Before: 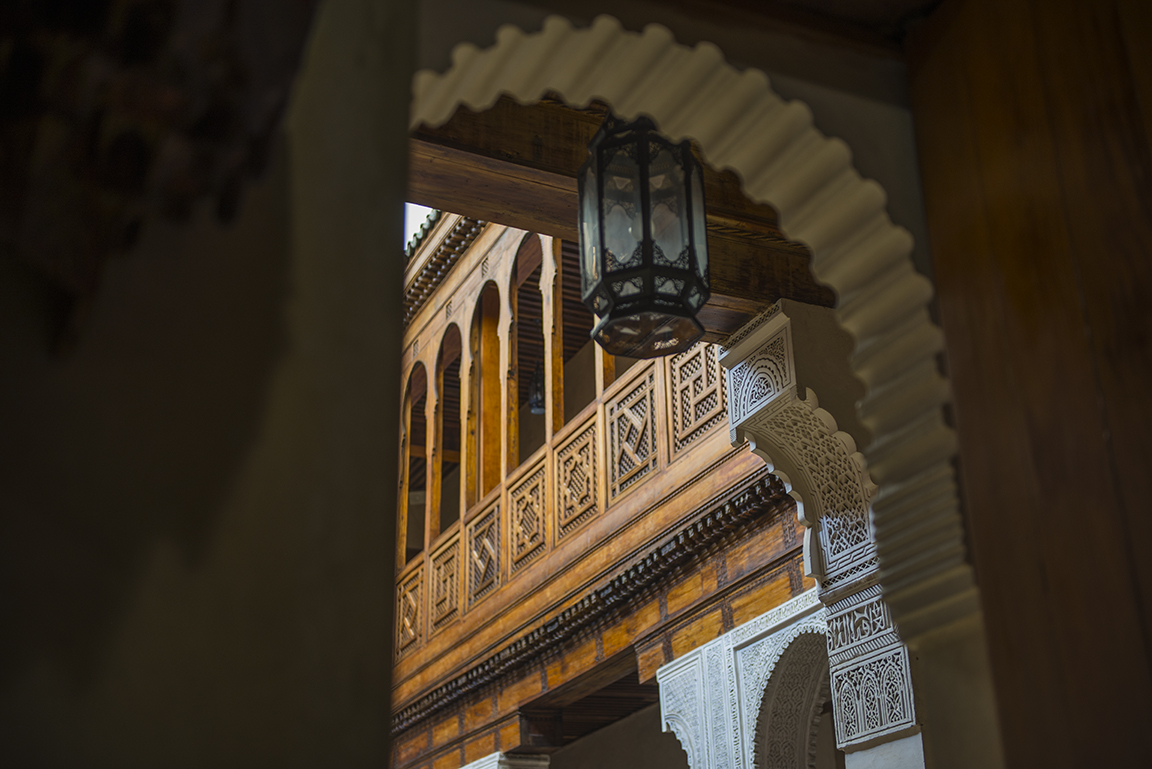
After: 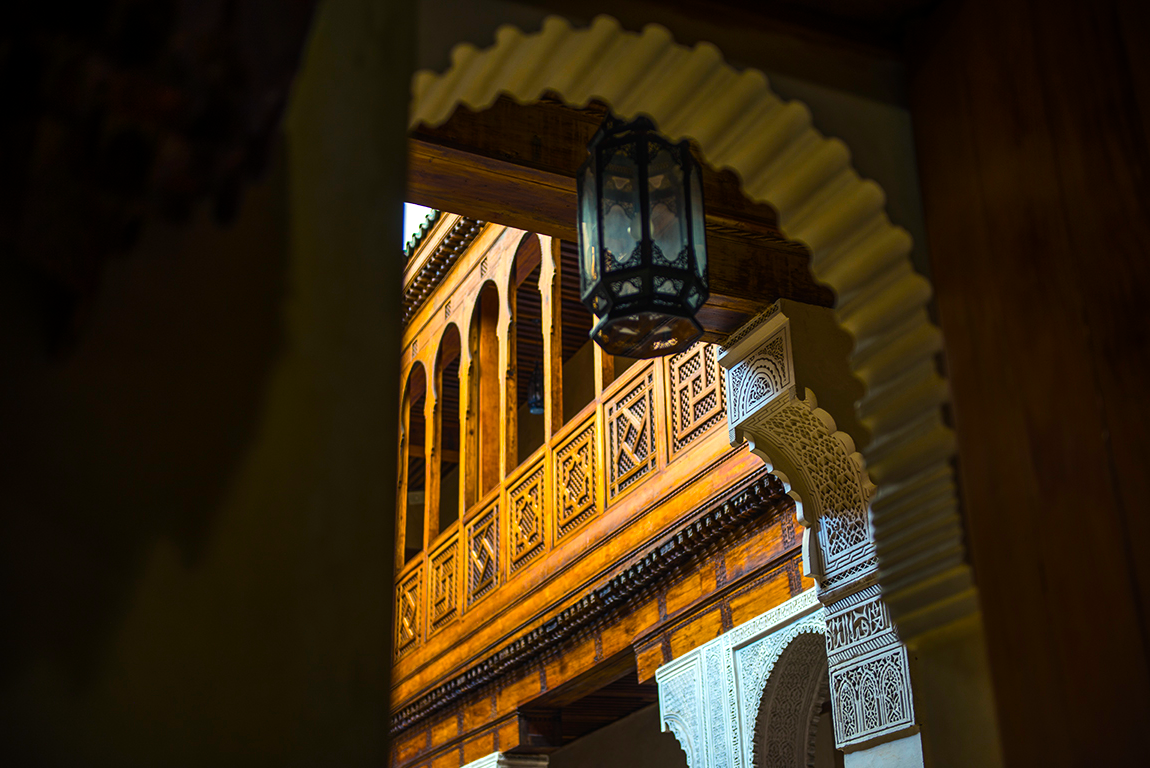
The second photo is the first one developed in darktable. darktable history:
color balance rgb: power › chroma 1.019%, power › hue 252.99°, highlights gain › chroma 3.025%, highlights gain › hue 78.92°, linear chroma grading › global chroma 9.67%, perceptual saturation grading › global saturation 29.806%, global vibrance 34.968%
crop: left 0.115%
tone equalizer: -8 EV -0.784 EV, -7 EV -0.676 EV, -6 EV -0.609 EV, -5 EV -0.398 EV, -3 EV 0.404 EV, -2 EV 0.6 EV, -1 EV 0.692 EV, +0 EV 0.754 EV, edges refinement/feathering 500, mask exposure compensation -1.57 EV, preserve details no
